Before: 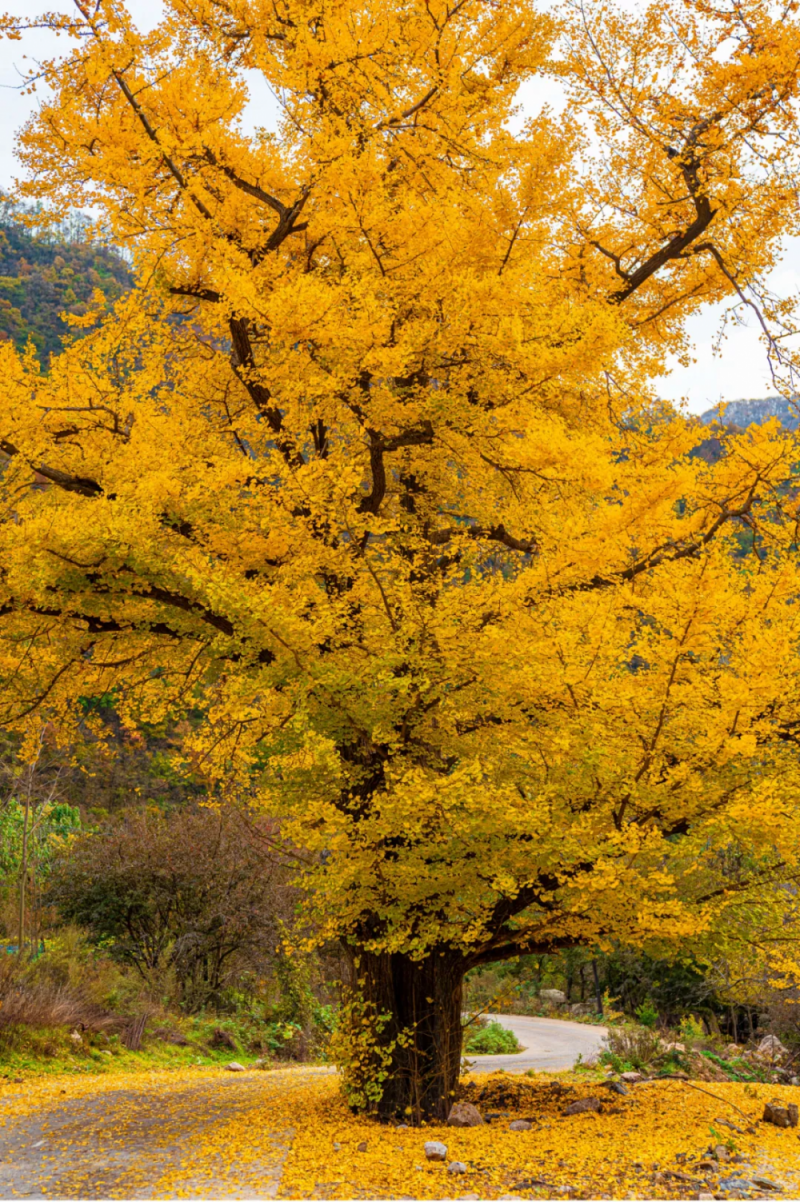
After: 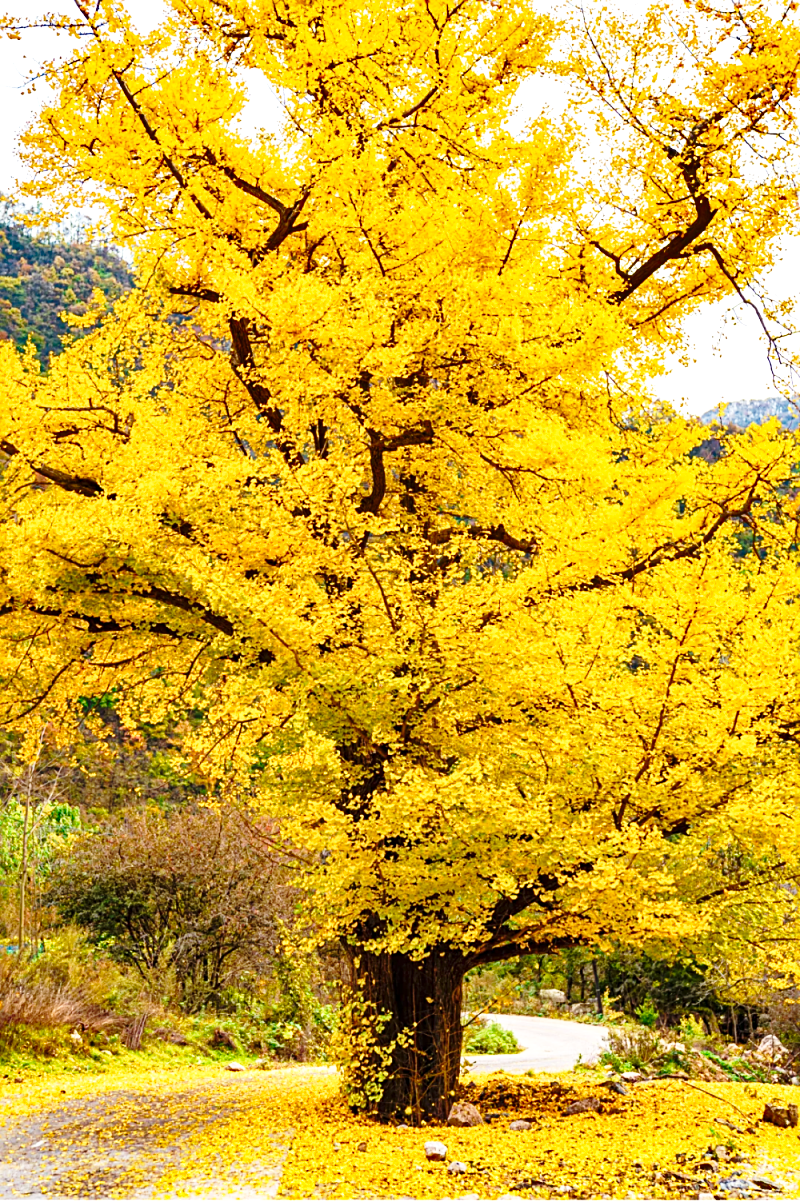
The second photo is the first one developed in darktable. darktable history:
shadows and highlights: soften with gaussian
exposure: exposure 0.607 EV, compensate highlight preservation false
base curve: curves: ch0 [(0, 0) (0.028, 0.03) (0.121, 0.232) (0.46, 0.748) (0.859, 0.968) (1, 1)], preserve colors none
sharpen: on, module defaults
